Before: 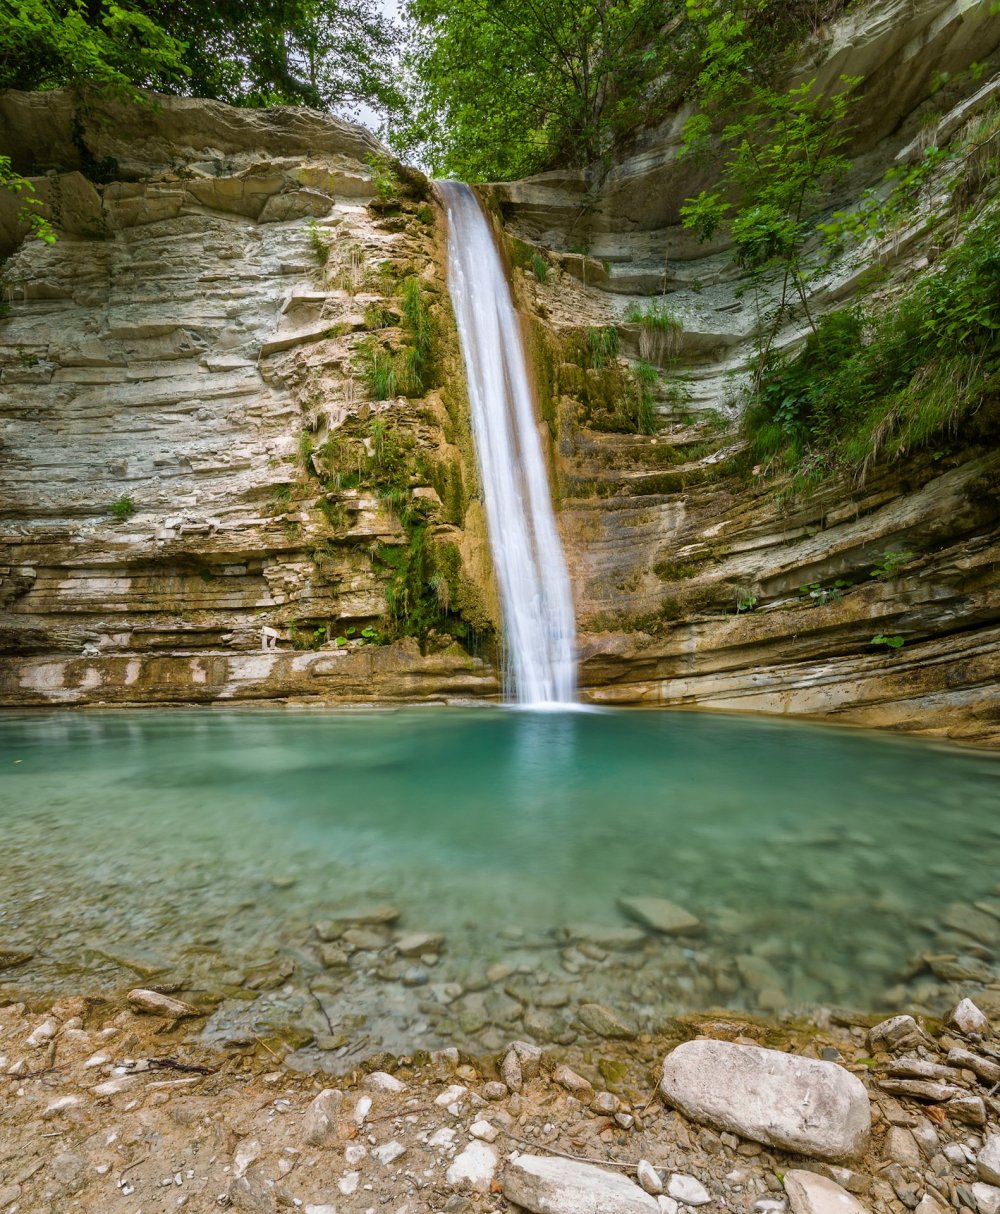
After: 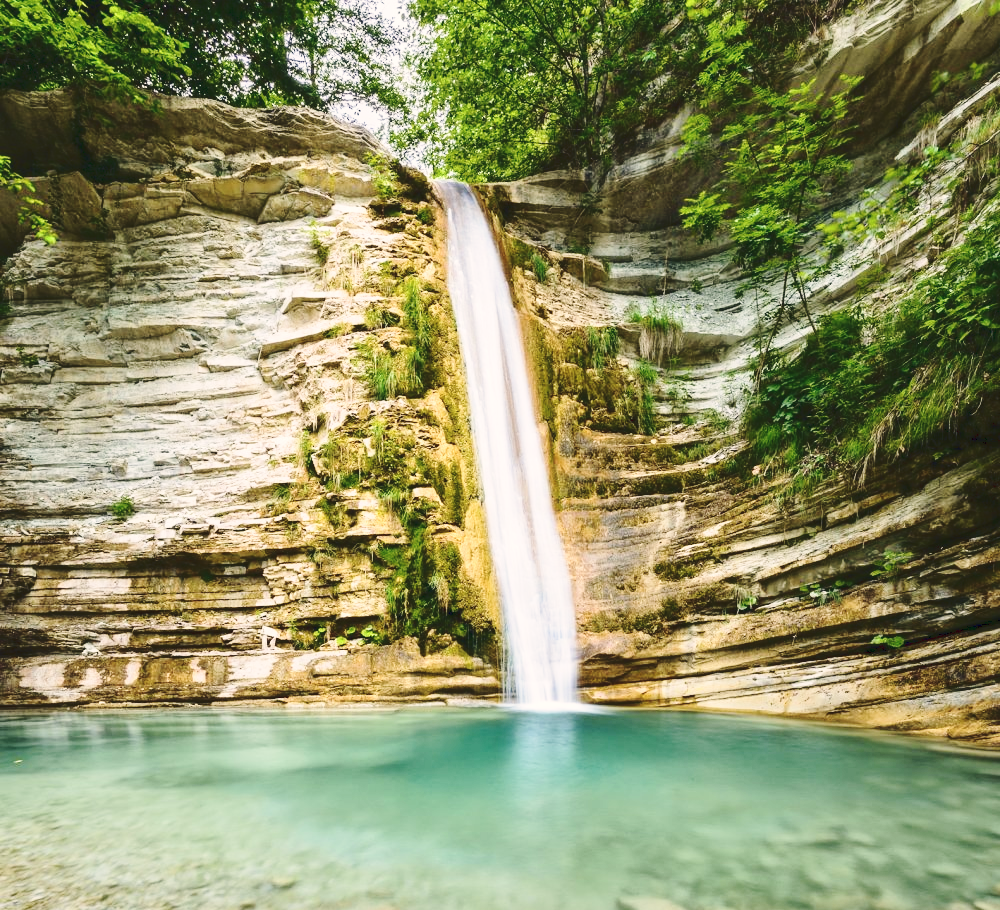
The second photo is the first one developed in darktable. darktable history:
crop: bottom 24.978%
tone curve: curves: ch0 [(0, 0) (0.003, 0.065) (0.011, 0.072) (0.025, 0.09) (0.044, 0.104) (0.069, 0.116) (0.1, 0.127) (0.136, 0.15) (0.177, 0.184) (0.224, 0.223) (0.277, 0.28) (0.335, 0.361) (0.399, 0.443) (0.468, 0.525) (0.543, 0.616) (0.623, 0.713) (0.709, 0.79) (0.801, 0.866) (0.898, 0.933) (1, 1)]
base curve: curves: ch0 [(0, 0) (0.028, 0.03) (0.121, 0.232) (0.46, 0.748) (0.859, 0.968) (1, 1)], preserve colors none
color correction: highlights a* 2.78, highlights b* 5.02, shadows a* -1.58, shadows b* -4.89, saturation 0.796
